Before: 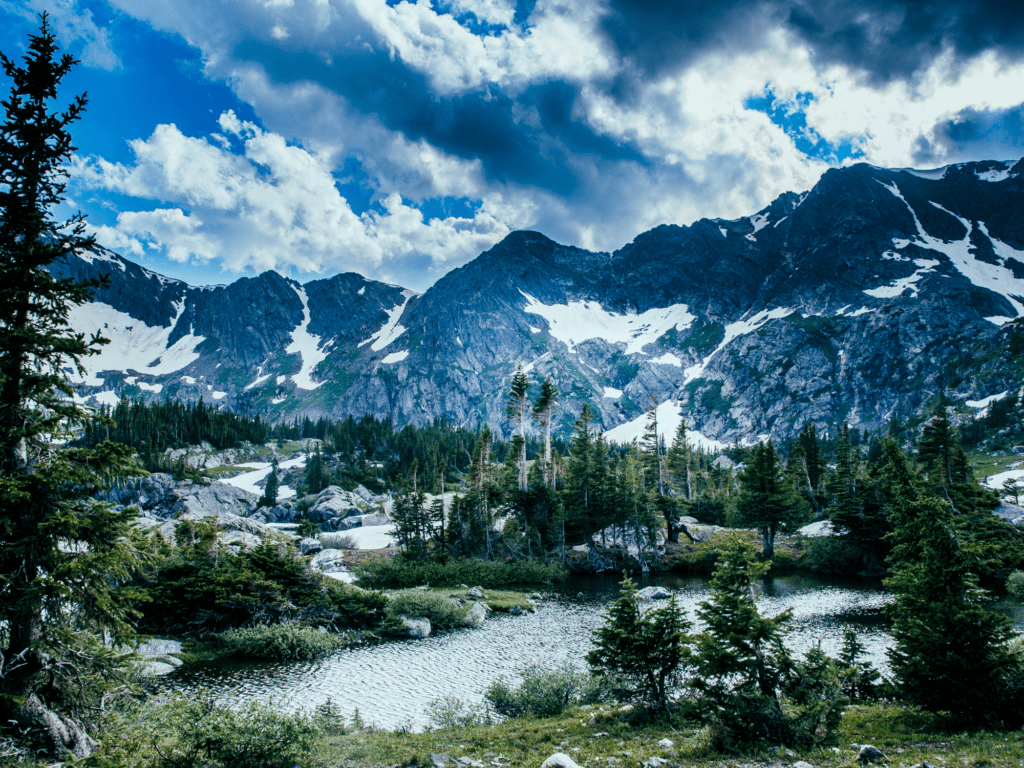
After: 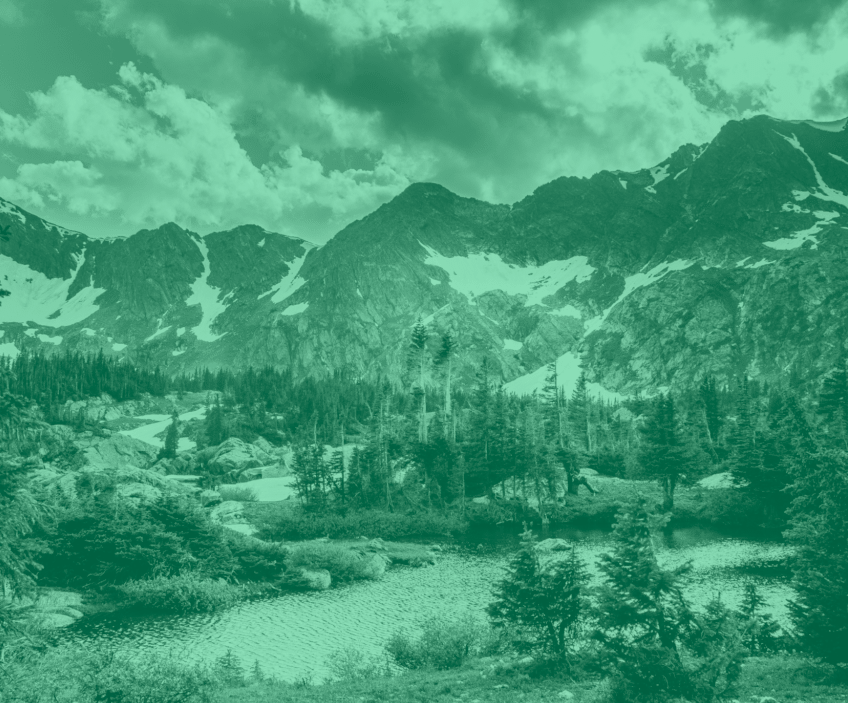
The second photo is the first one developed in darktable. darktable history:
colorize: hue 147.6°, saturation 65%, lightness 21.64%
crop: left 9.807%, top 6.259%, right 7.334%, bottom 2.177%
white balance: red 0.978, blue 0.999
